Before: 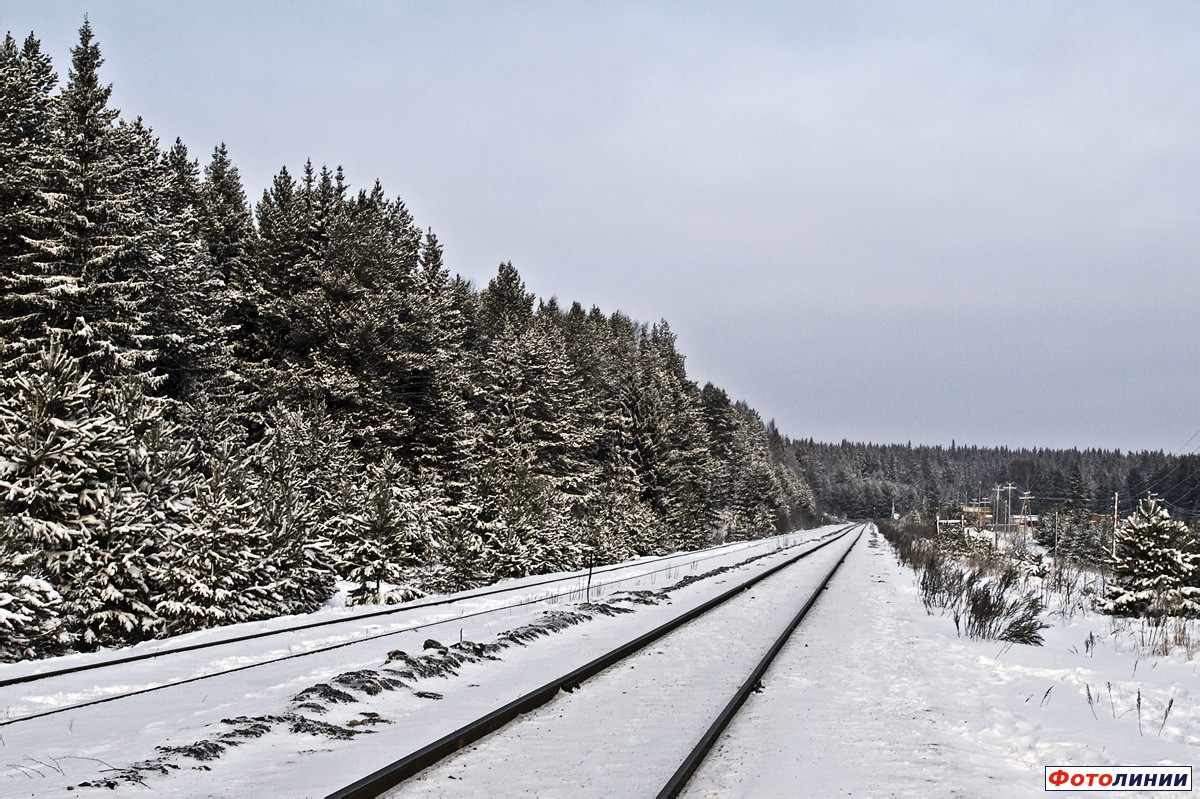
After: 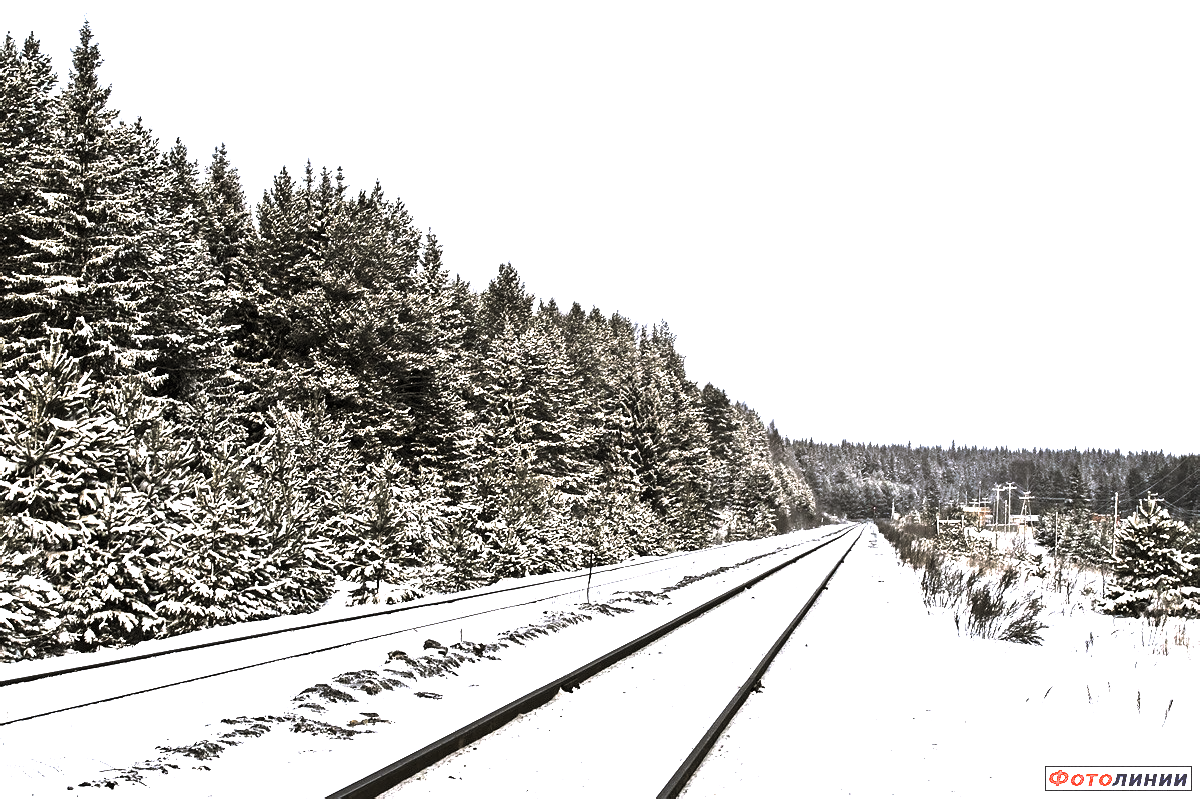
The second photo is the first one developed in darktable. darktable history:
exposure: black level correction 0, exposure 1.3 EV, compensate highlight preservation false
split-toning: shadows › hue 46.8°, shadows › saturation 0.17, highlights › hue 316.8°, highlights › saturation 0.27, balance -51.82
color balance rgb: perceptual brilliance grading › highlights 14.29%, perceptual brilliance grading › mid-tones -5.92%, perceptual brilliance grading › shadows -26.83%, global vibrance 31.18%
